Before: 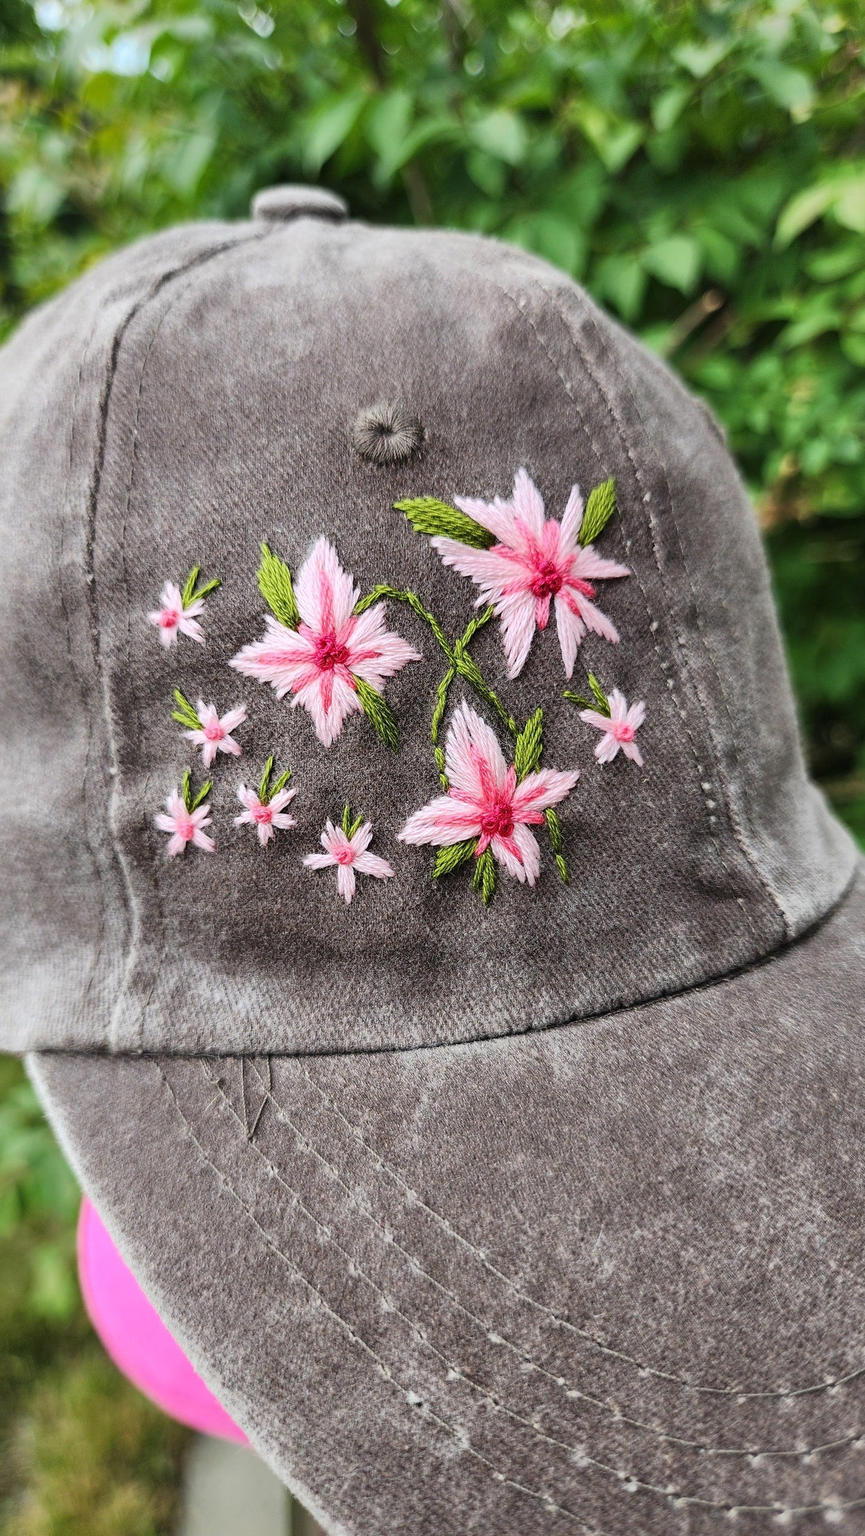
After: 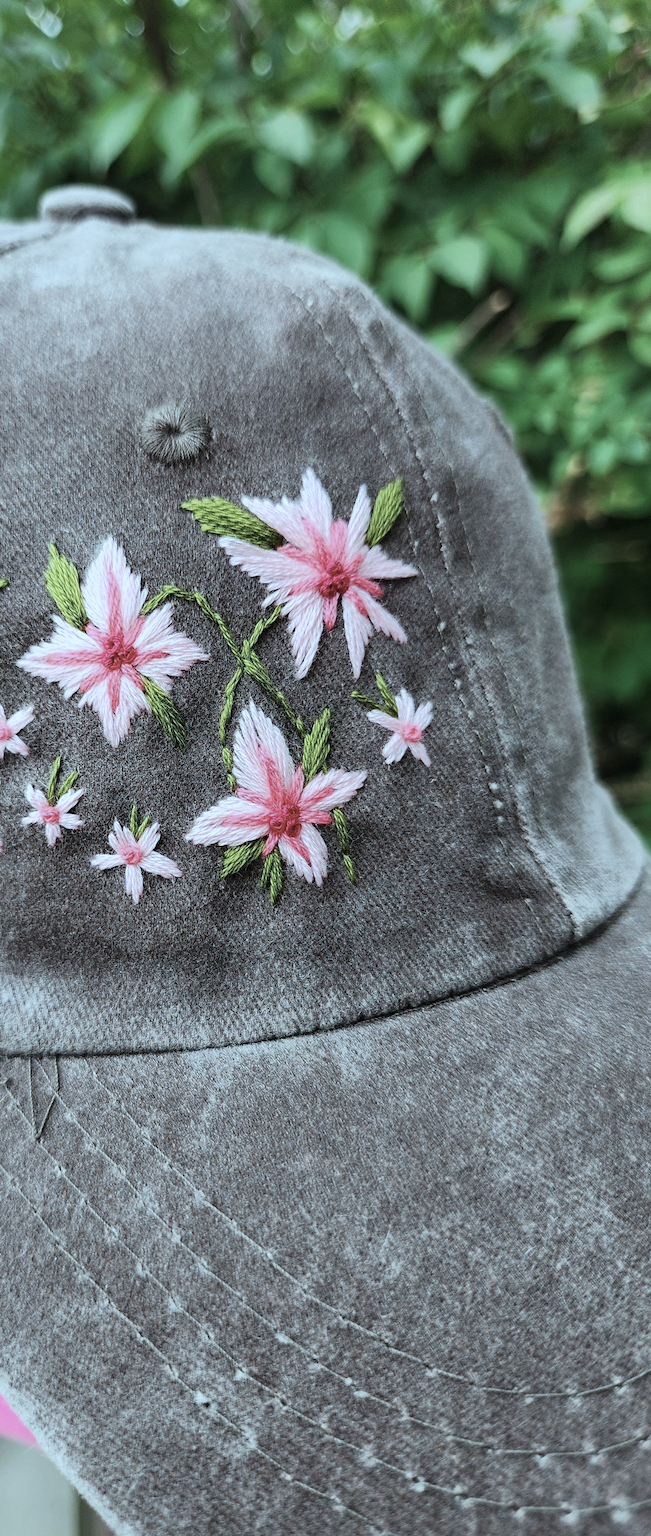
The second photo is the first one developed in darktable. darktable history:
crop and rotate: left 24.6%
shadows and highlights: shadows -40.15, highlights 62.88, soften with gaussian
color correction: highlights a* -12.64, highlights b* -18.1, saturation 0.7
